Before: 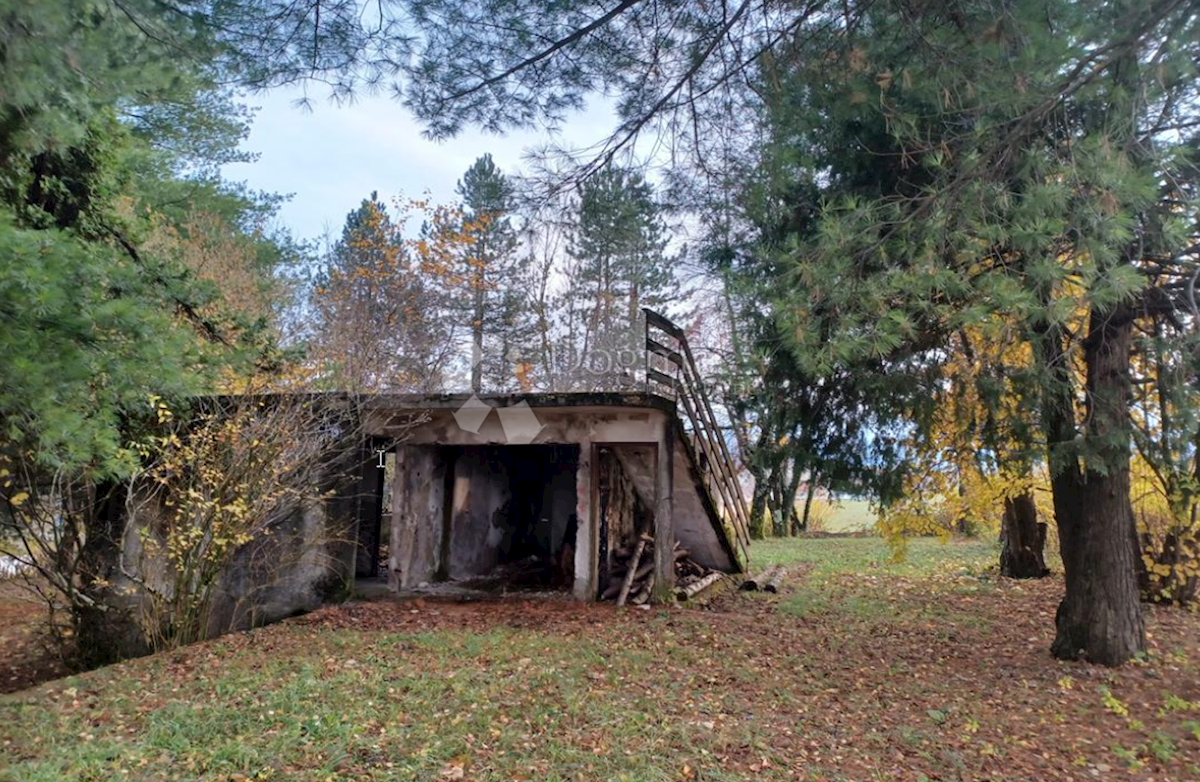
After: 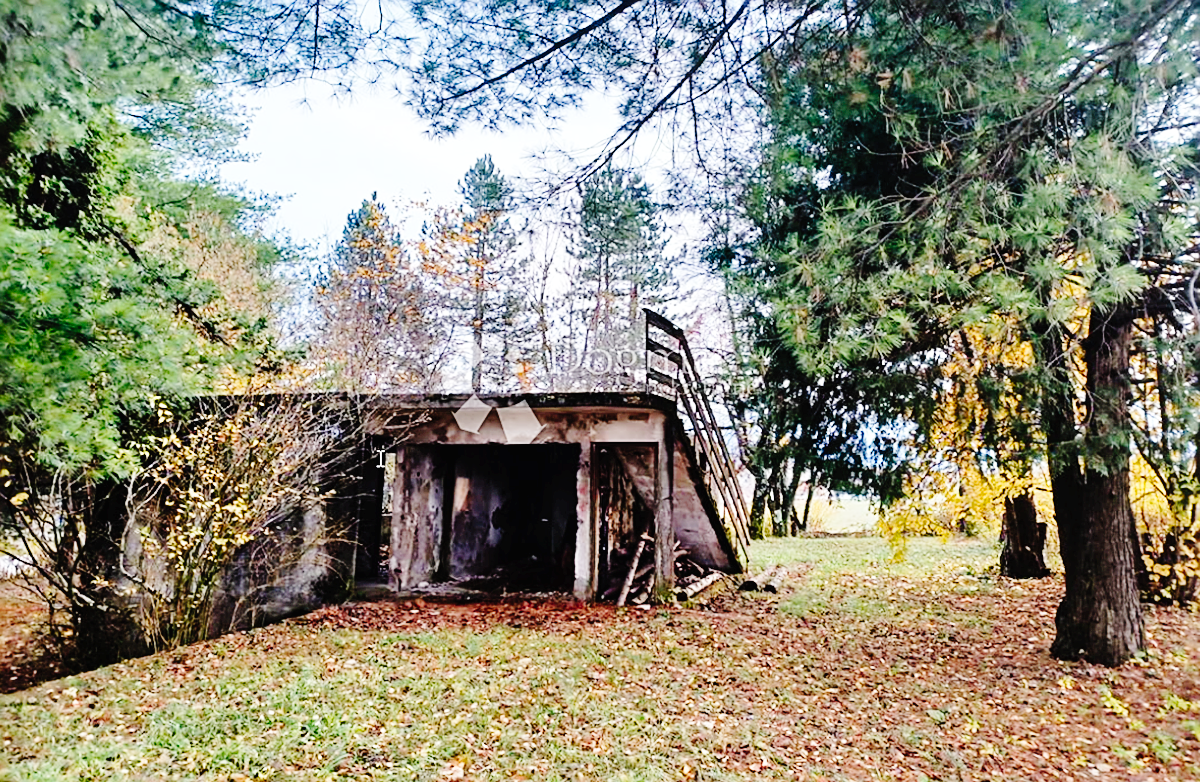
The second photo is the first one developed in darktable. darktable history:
contrast brightness saturation: saturation -0.045
tone curve: curves: ch0 [(0, 0.01) (0.133, 0.057) (0.338, 0.327) (0.494, 0.55) (0.726, 0.807) (1, 1)]; ch1 [(0, 0) (0.346, 0.324) (0.45, 0.431) (0.5, 0.5) (0.522, 0.517) (0.543, 0.578) (1, 1)]; ch2 [(0, 0) (0.44, 0.424) (0.501, 0.499) (0.564, 0.611) (0.622, 0.667) (0.707, 0.746) (1, 1)], preserve colors none
sharpen: amount 0.593
base curve: curves: ch0 [(0, 0) (0.036, 0.037) (0.121, 0.228) (0.46, 0.76) (0.859, 0.983) (1, 1)], exposure shift 0.01, preserve colors none
